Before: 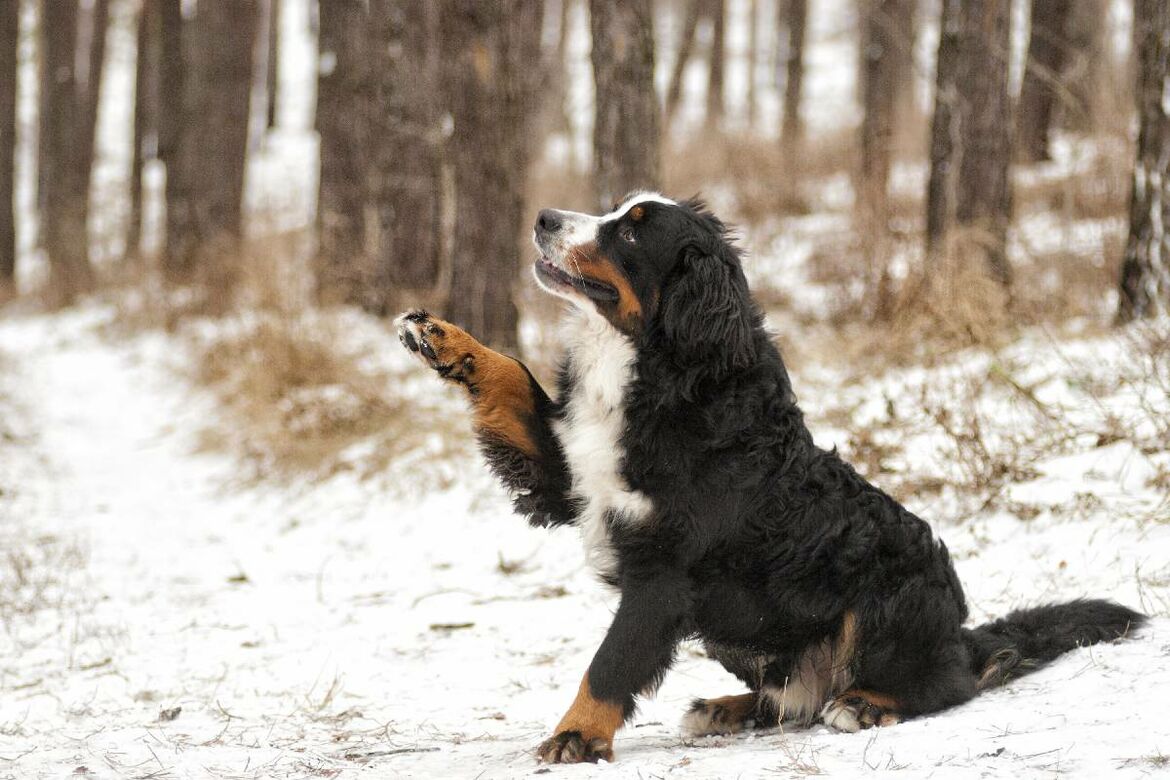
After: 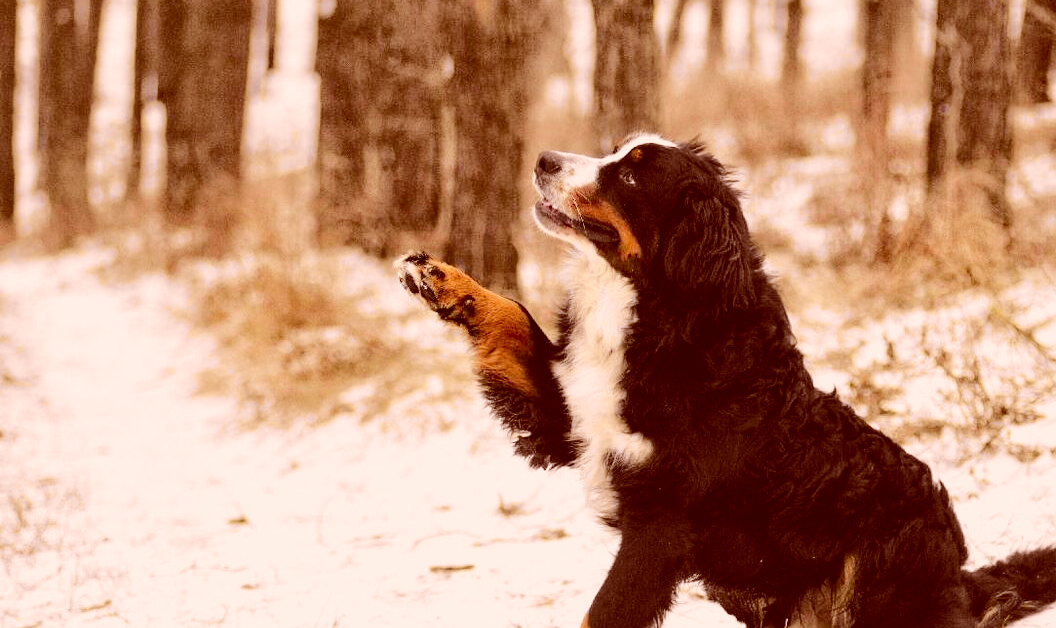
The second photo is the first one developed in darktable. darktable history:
crop: top 7.49%, right 9.717%, bottom 11.943%
white balance: emerald 1
tone curve: curves: ch0 [(0.017, 0) (0.107, 0.071) (0.295, 0.264) (0.447, 0.507) (0.54, 0.618) (0.733, 0.791) (0.879, 0.898) (1, 0.97)]; ch1 [(0, 0) (0.393, 0.415) (0.447, 0.448) (0.485, 0.497) (0.523, 0.515) (0.544, 0.55) (0.59, 0.609) (0.686, 0.686) (1, 1)]; ch2 [(0, 0) (0.369, 0.388) (0.449, 0.431) (0.499, 0.5) (0.521, 0.505) (0.53, 0.538) (0.579, 0.601) (0.669, 0.733) (1, 1)], color space Lab, independent channels, preserve colors none
color correction: highlights a* 9.03, highlights b* 8.71, shadows a* 40, shadows b* 40, saturation 0.8
